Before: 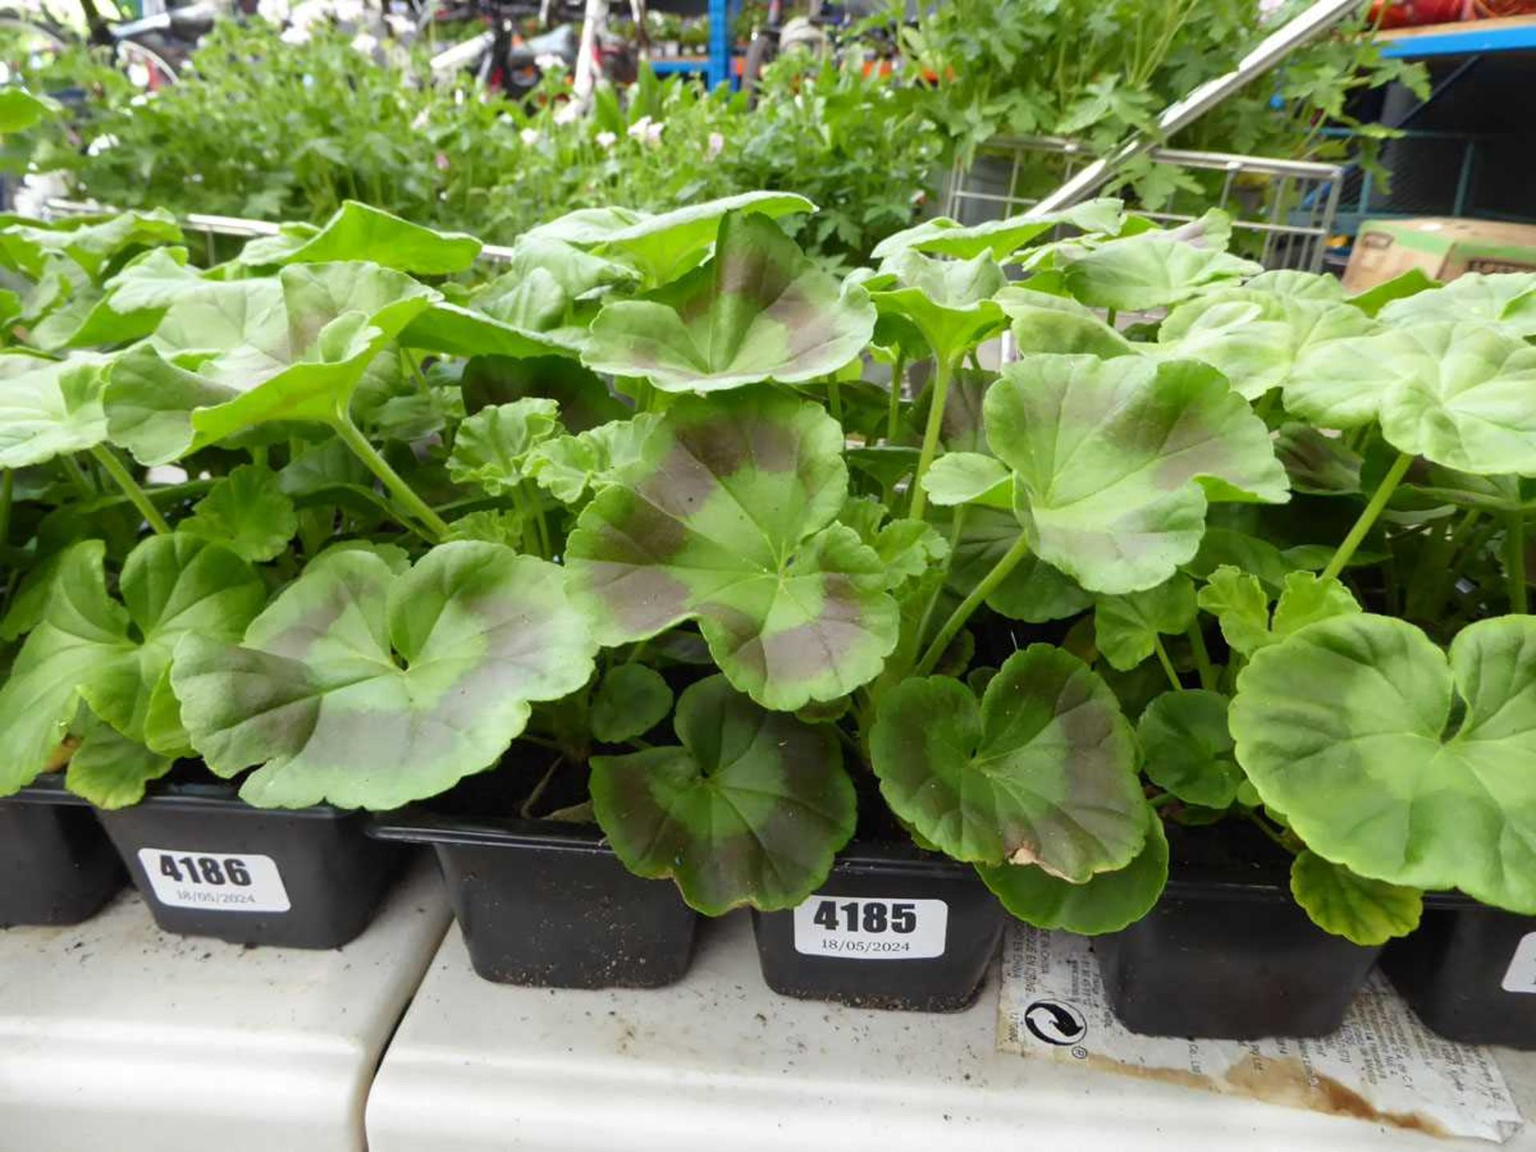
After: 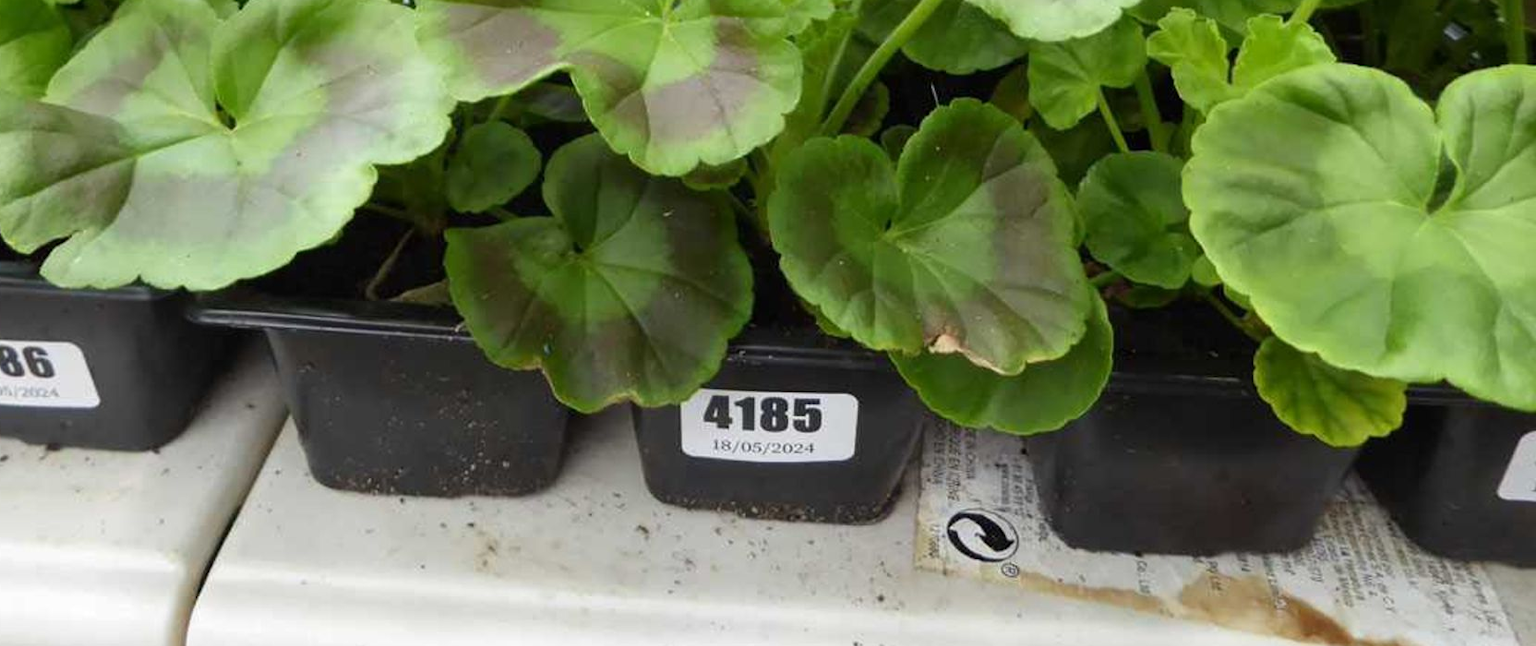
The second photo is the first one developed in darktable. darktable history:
crop and rotate: left 13.322%, top 48.489%, bottom 2.874%
